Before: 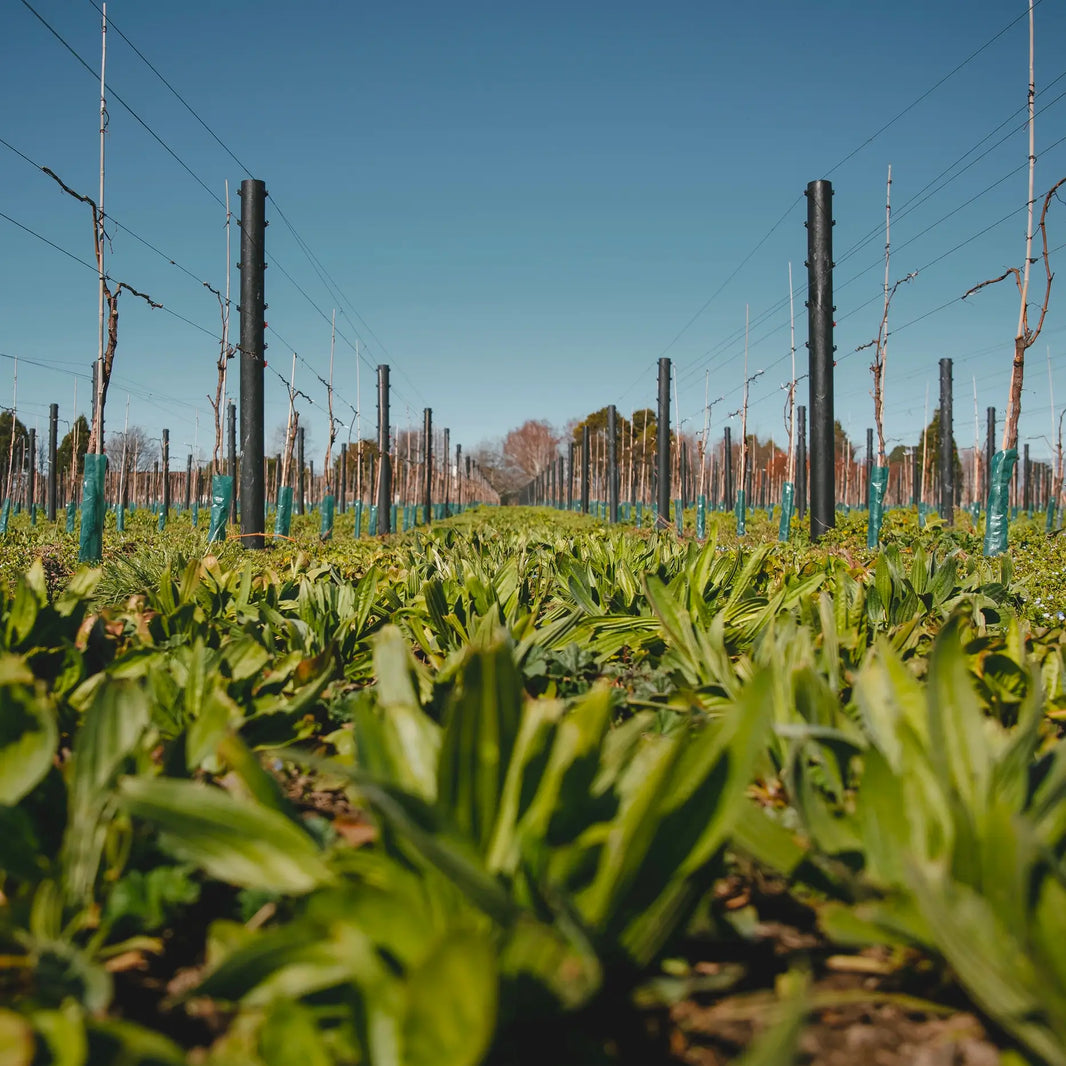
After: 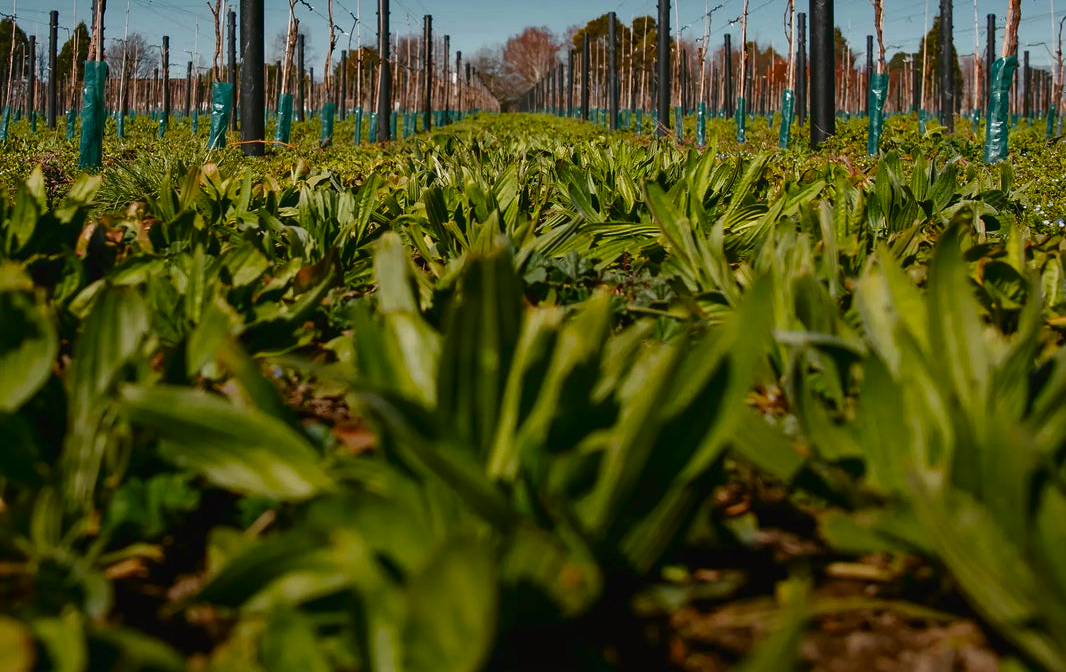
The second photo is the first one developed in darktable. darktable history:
crop and rotate: top 36.932%
contrast brightness saturation: brightness -0.201, saturation 0.079
haze removal: compatibility mode true, adaptive false
